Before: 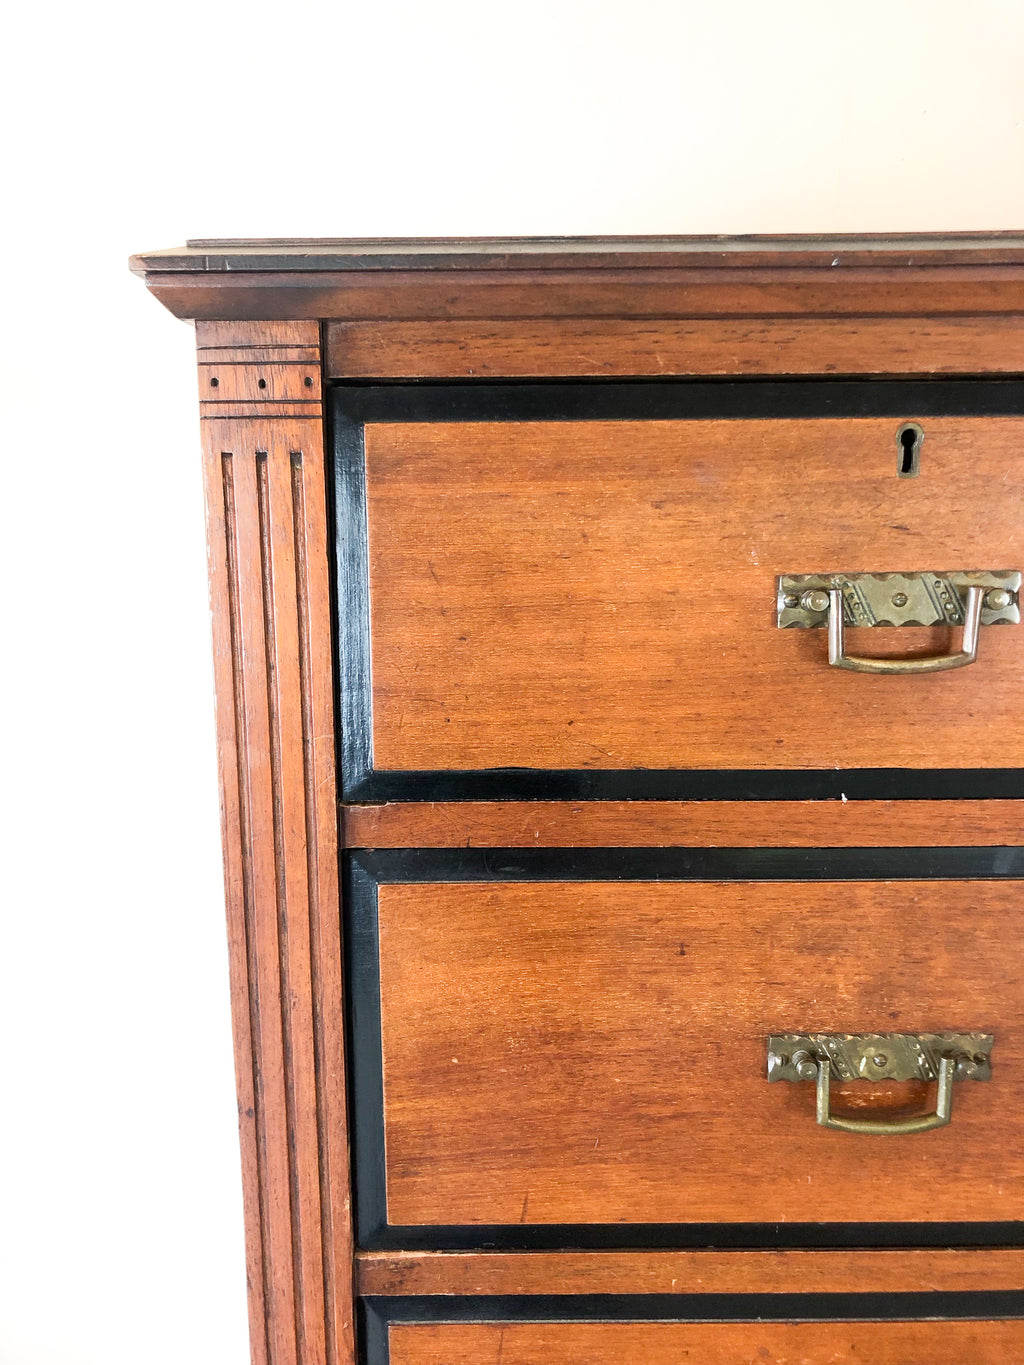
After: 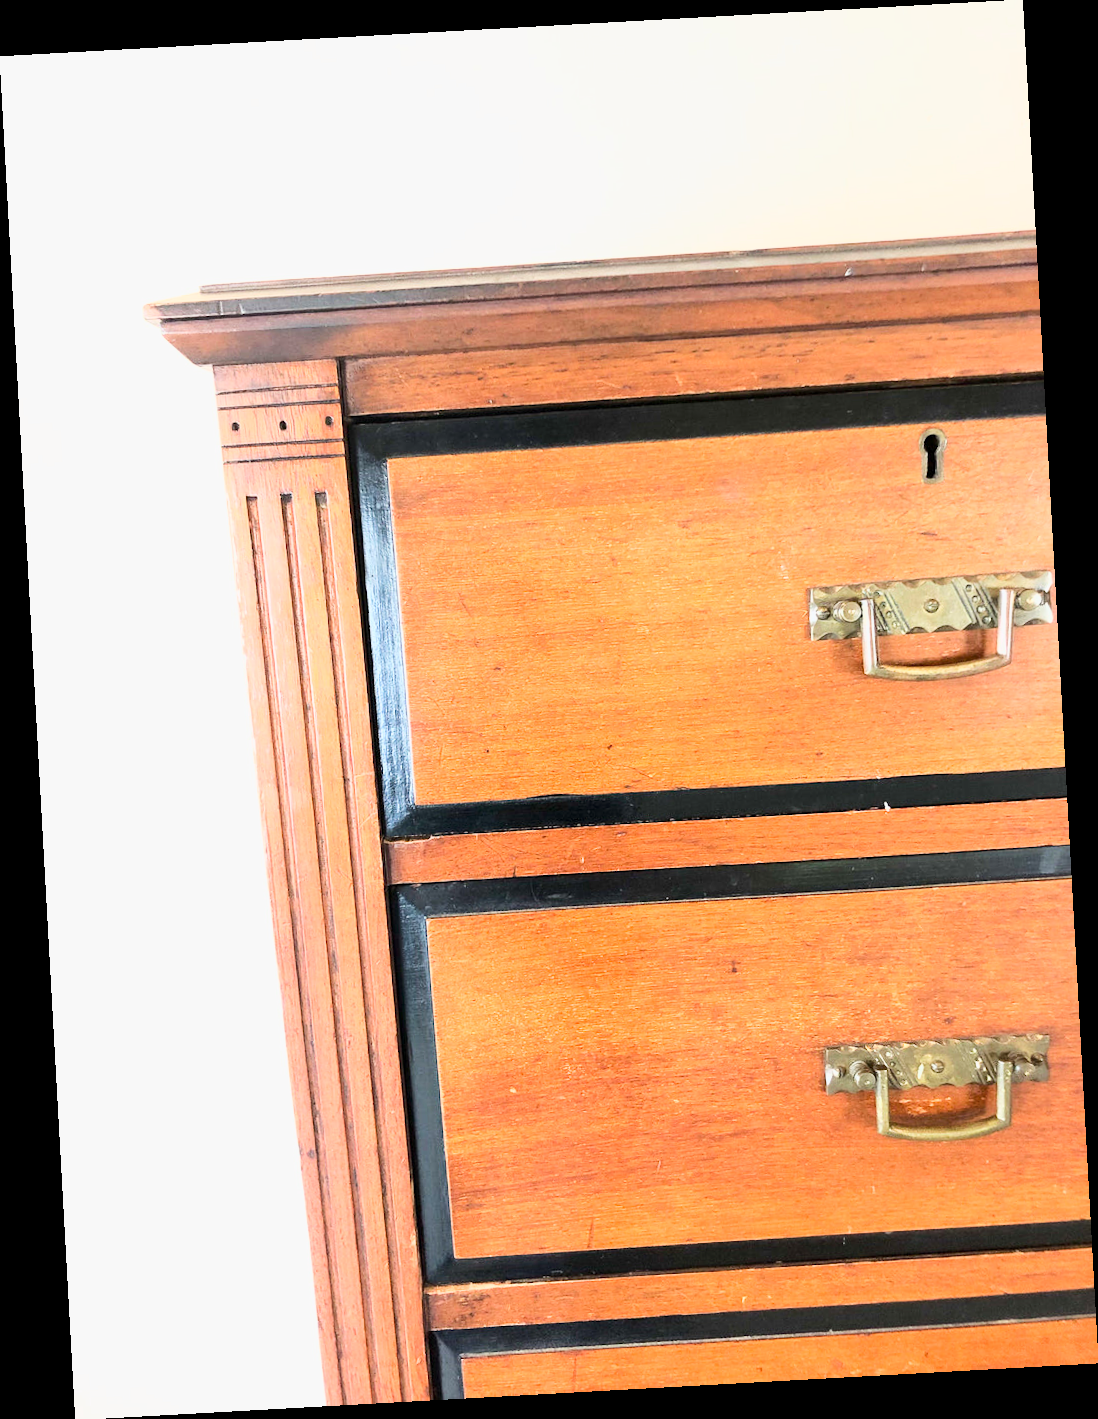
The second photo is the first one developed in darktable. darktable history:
rotate and perspective: rotation -3.18°, automatic cropping off
base curve: curves: ch0 [(0, 0) (0.025, 0.046) (0.112, 0.277) (0.467, 0.74) (0.814, 0.929) (1, 0.942)]
